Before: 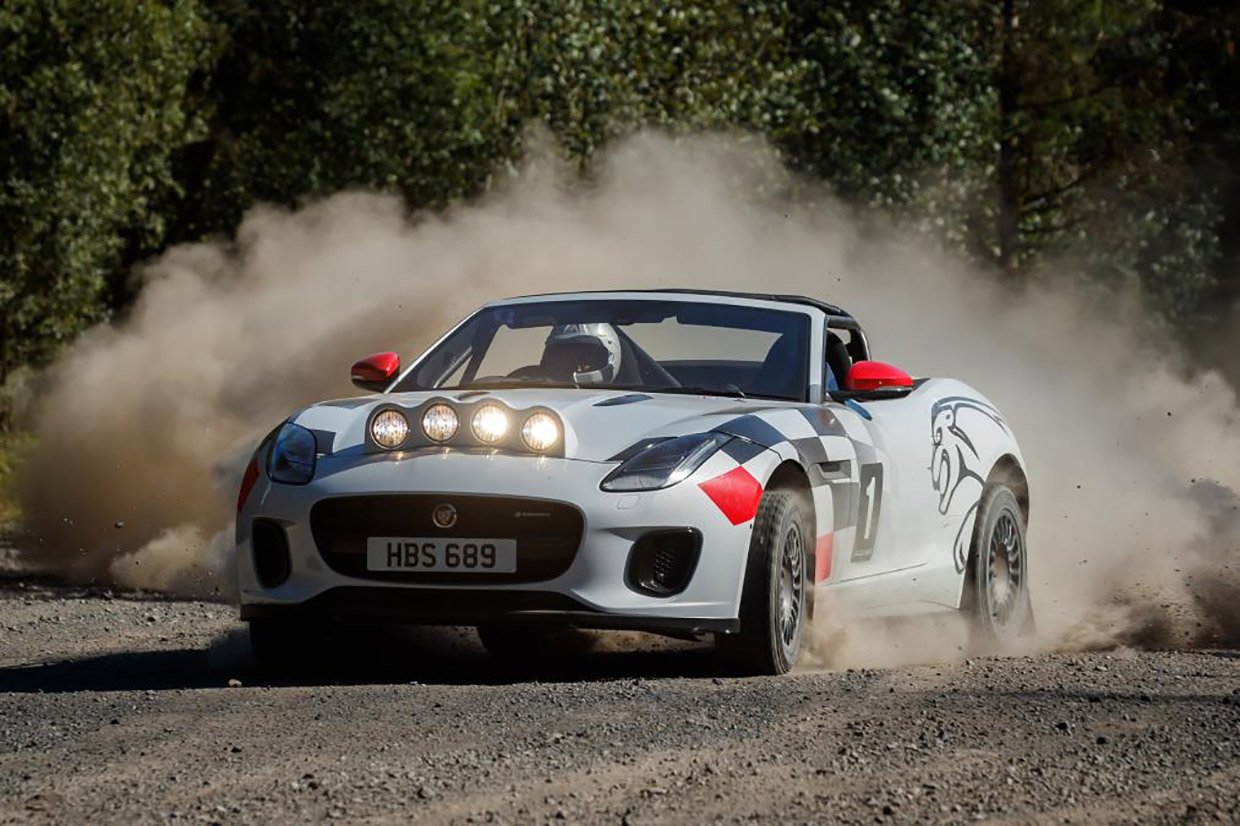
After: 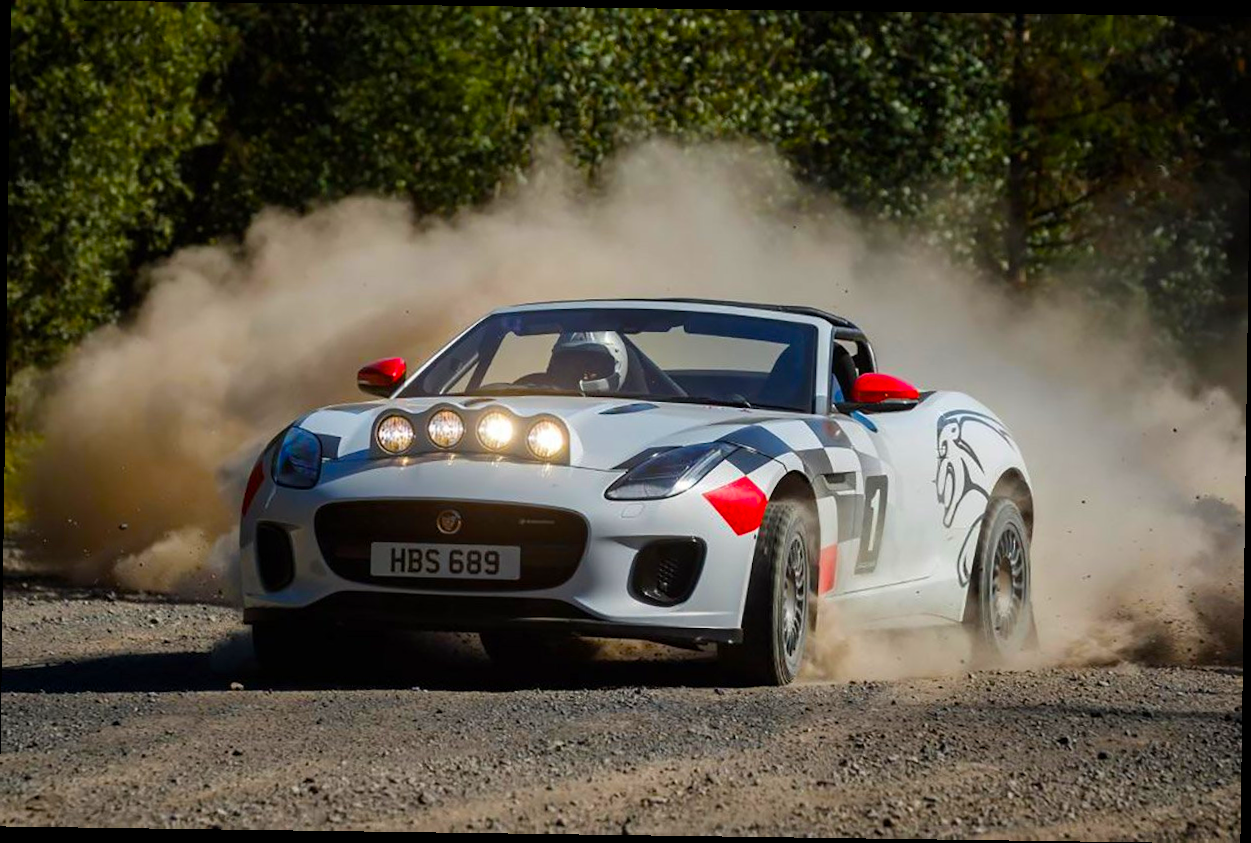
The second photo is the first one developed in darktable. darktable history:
rotate and perspective: rotation 0.8°, automatic cropping off
color balance rgb: linear chroma grading › global chroma 15%, perceptual saturation grading › global saturation 30%
